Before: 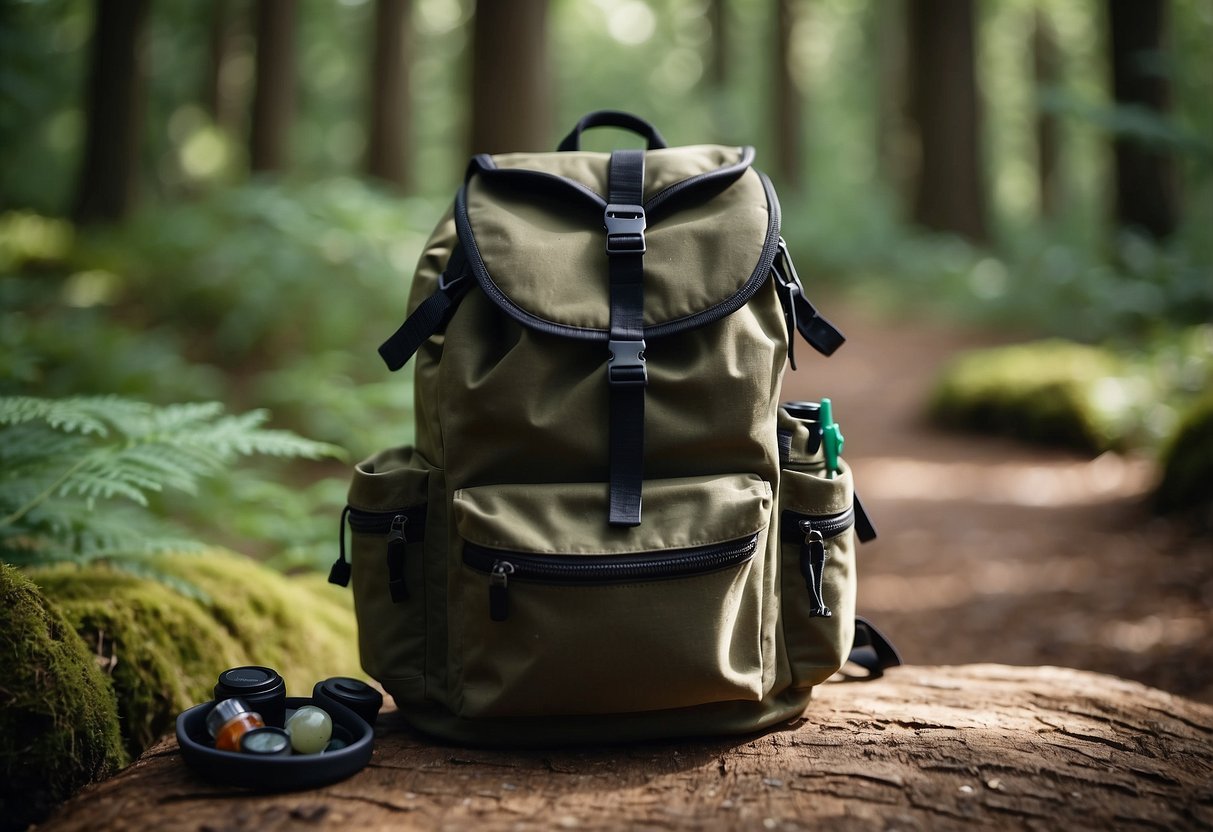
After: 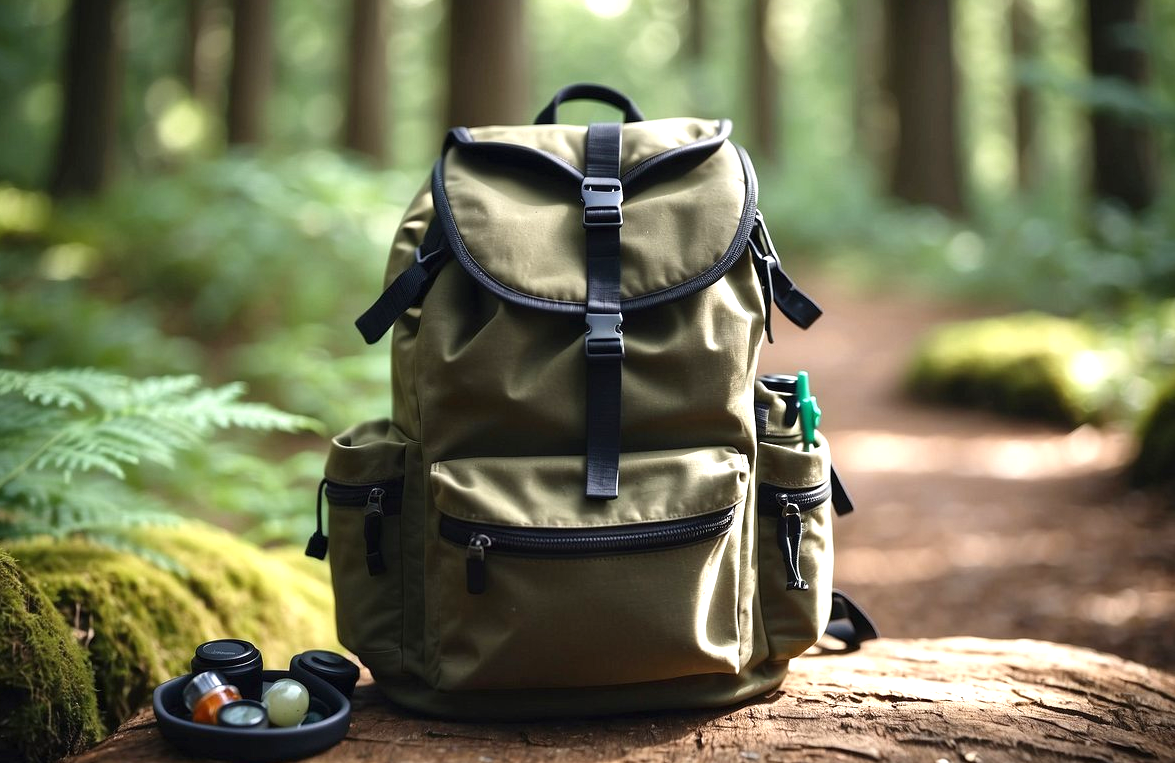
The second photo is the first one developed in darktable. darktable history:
exposure: black level correction 0, exposure 0.9 EV, compensate exposure bias true, compensate highlight preservation false
crop: left 1.964%, top 3.251%, right 1.122%, bottom 4.933%
